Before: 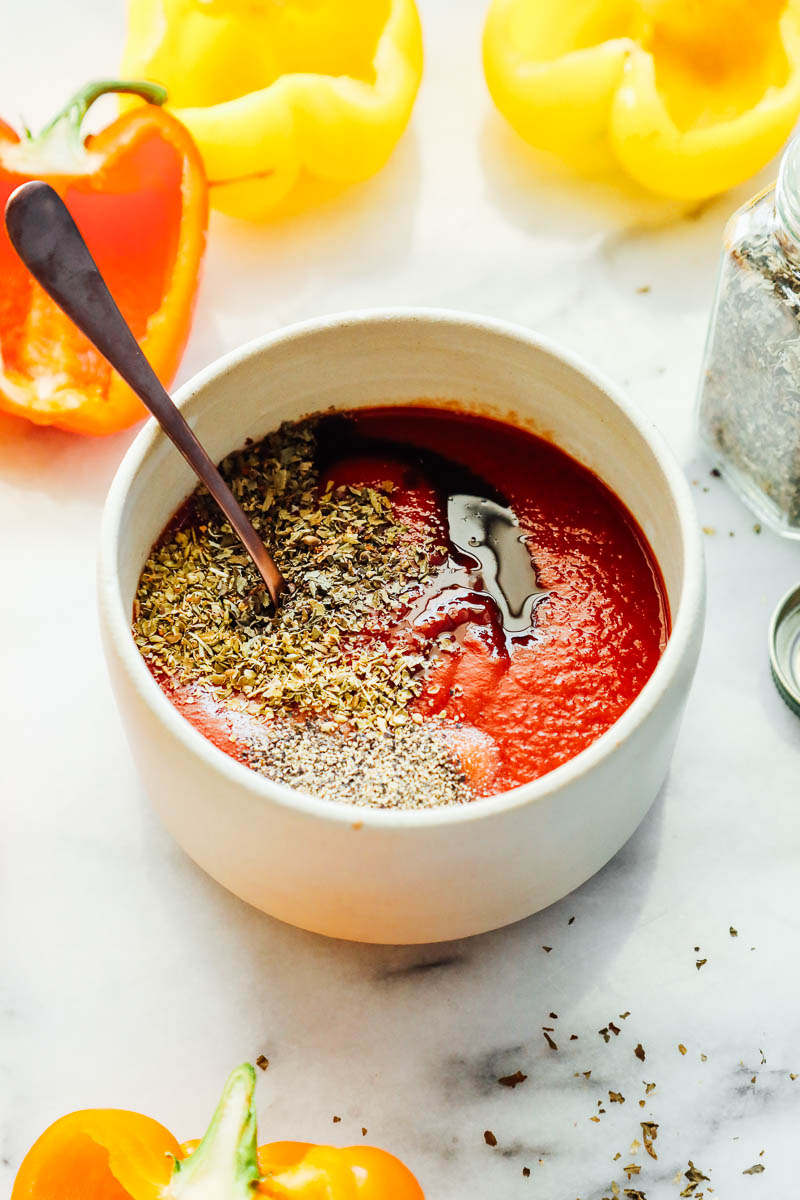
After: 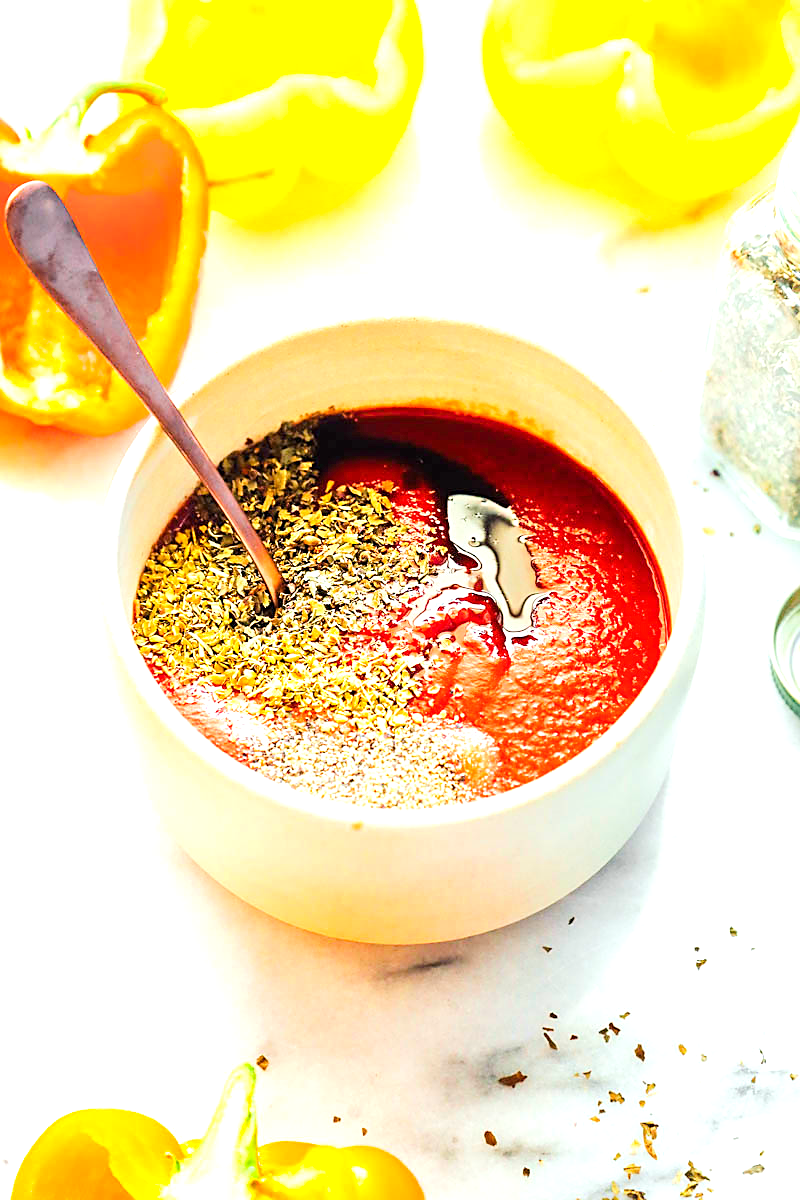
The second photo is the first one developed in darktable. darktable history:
tone equalizer: -7 EV 0.157 EV, -6 EV 0.61 EV, -5 EV 1.18 EV, -4 EV 1.31 EV, -3 EV 1.13 EV, -2 EV 0.6 EV, -1 EV 0.155 EV, edges refinement/feathering 500, mask exposure compensation -1.57 EV, preserve details guided filter
levels: levels [0, 0.492, 0.984]
color balance rgb: perceptual saturation grading › global saturation 0.374%, perceptual brilliance grading › mid-tones 9.879%, perceptual brilliance grading › shadows 14.616%, global vibrance 31.11%
sharpen: on, module defaults
exposure: exposure 0.565 EV, compensate highlight preservation false
